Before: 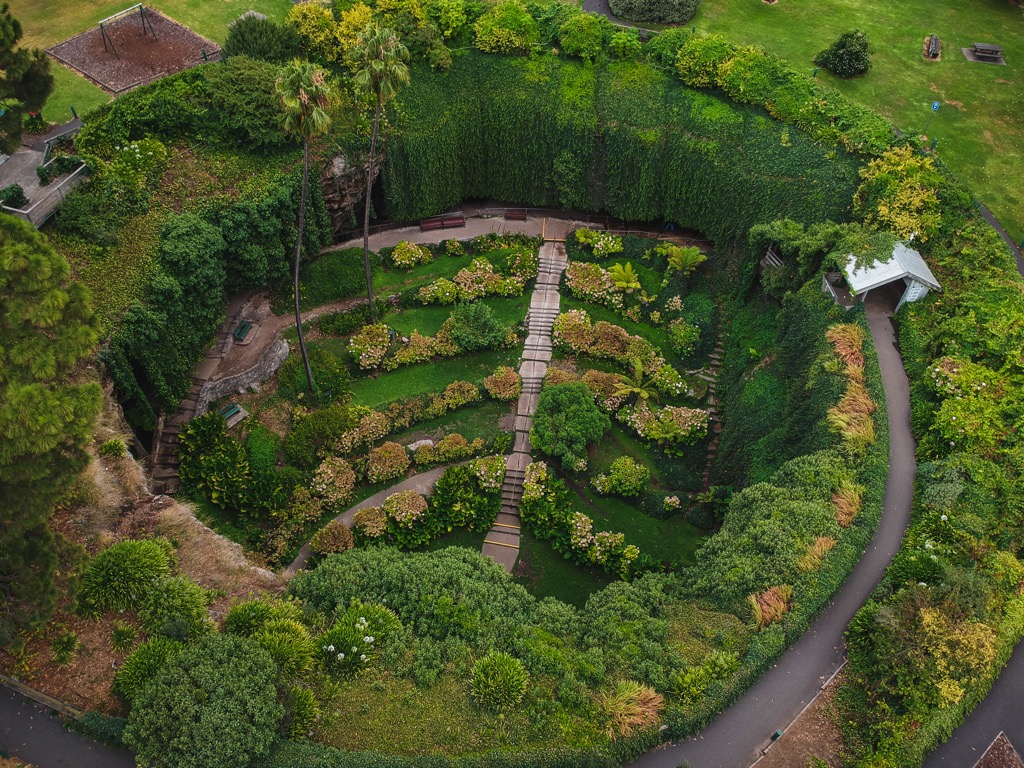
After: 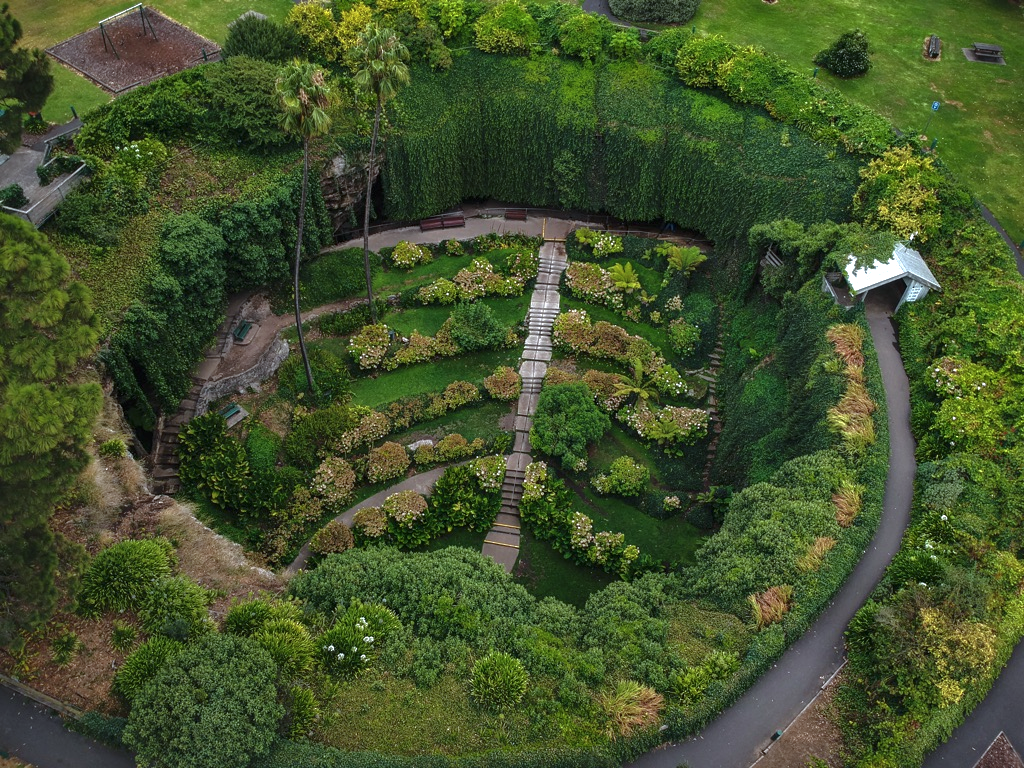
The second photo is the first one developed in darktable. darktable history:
local contrast: mode bilateral grid, contrast 20, coarseness 50, detail 141%, midtone range 0.2
base curve: curves: ch0 [(0, 0) (0.826, 0.587) (1, 1)]
exposure: black level correction -0.002, exposure 0.708 EV, compensate exposure bias true, compensate highlight preservation false
white balance: red 0.925, blue 1.046
